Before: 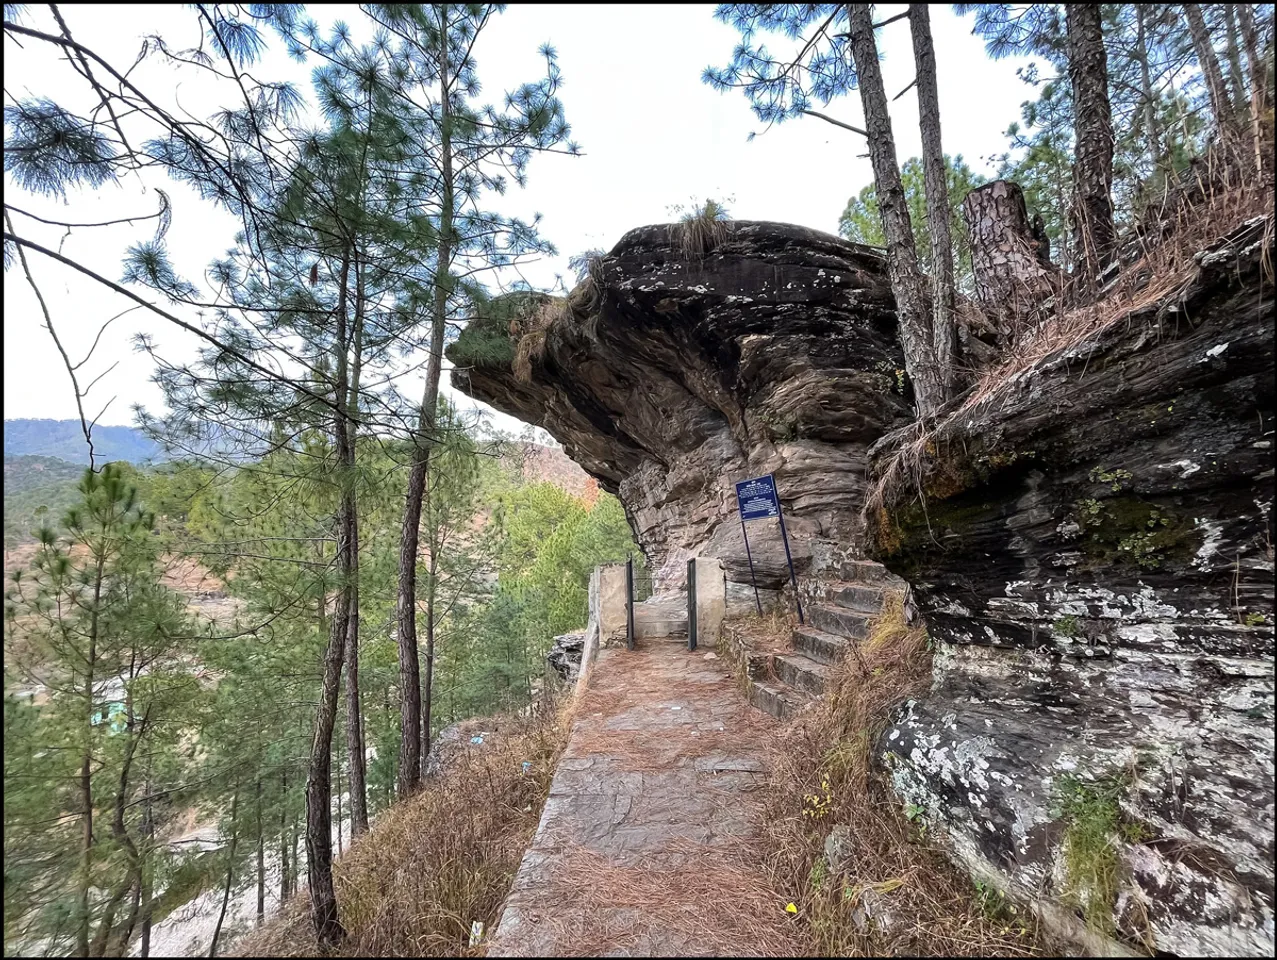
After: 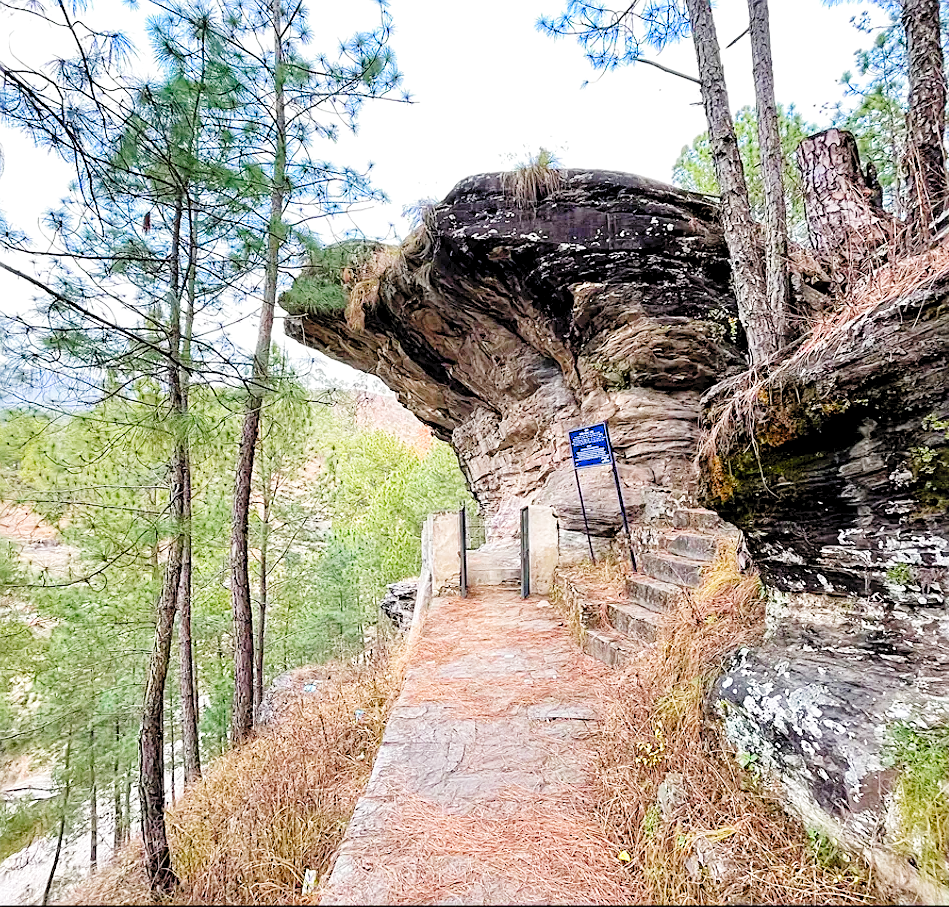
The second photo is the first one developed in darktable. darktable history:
levels: gray 59.38%, levels [0.008, 0.318, 0.836]
sharpen: on, module defaults
crop and rotate: left 13.12%, top 5.429%, right 12.531%
velvia: strength 9.4%
filmic rgb: black relative exposure -8.01 EV, white relative exposure 4 EV, threshold 5.96 EV, hardness 4.12, contrast 0.995, add noise in highlights 0, preserve chrominance no, color science v3 (2019), use custom middle-gray values true, contrast in highlights soft, enable highlight reconstruction true
